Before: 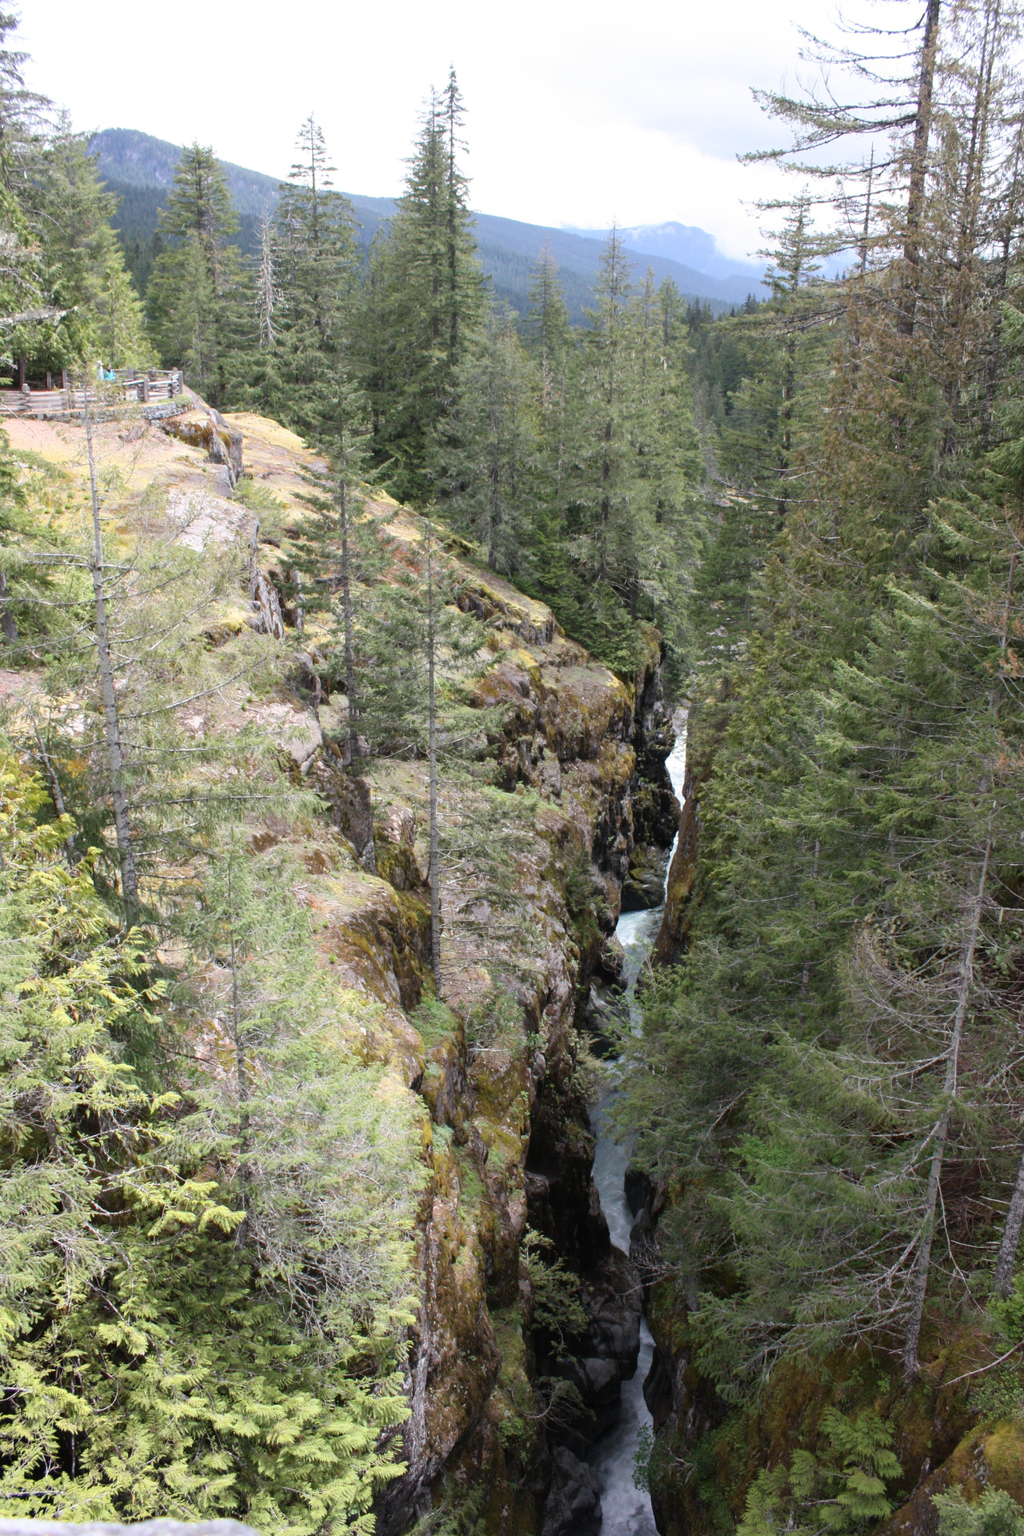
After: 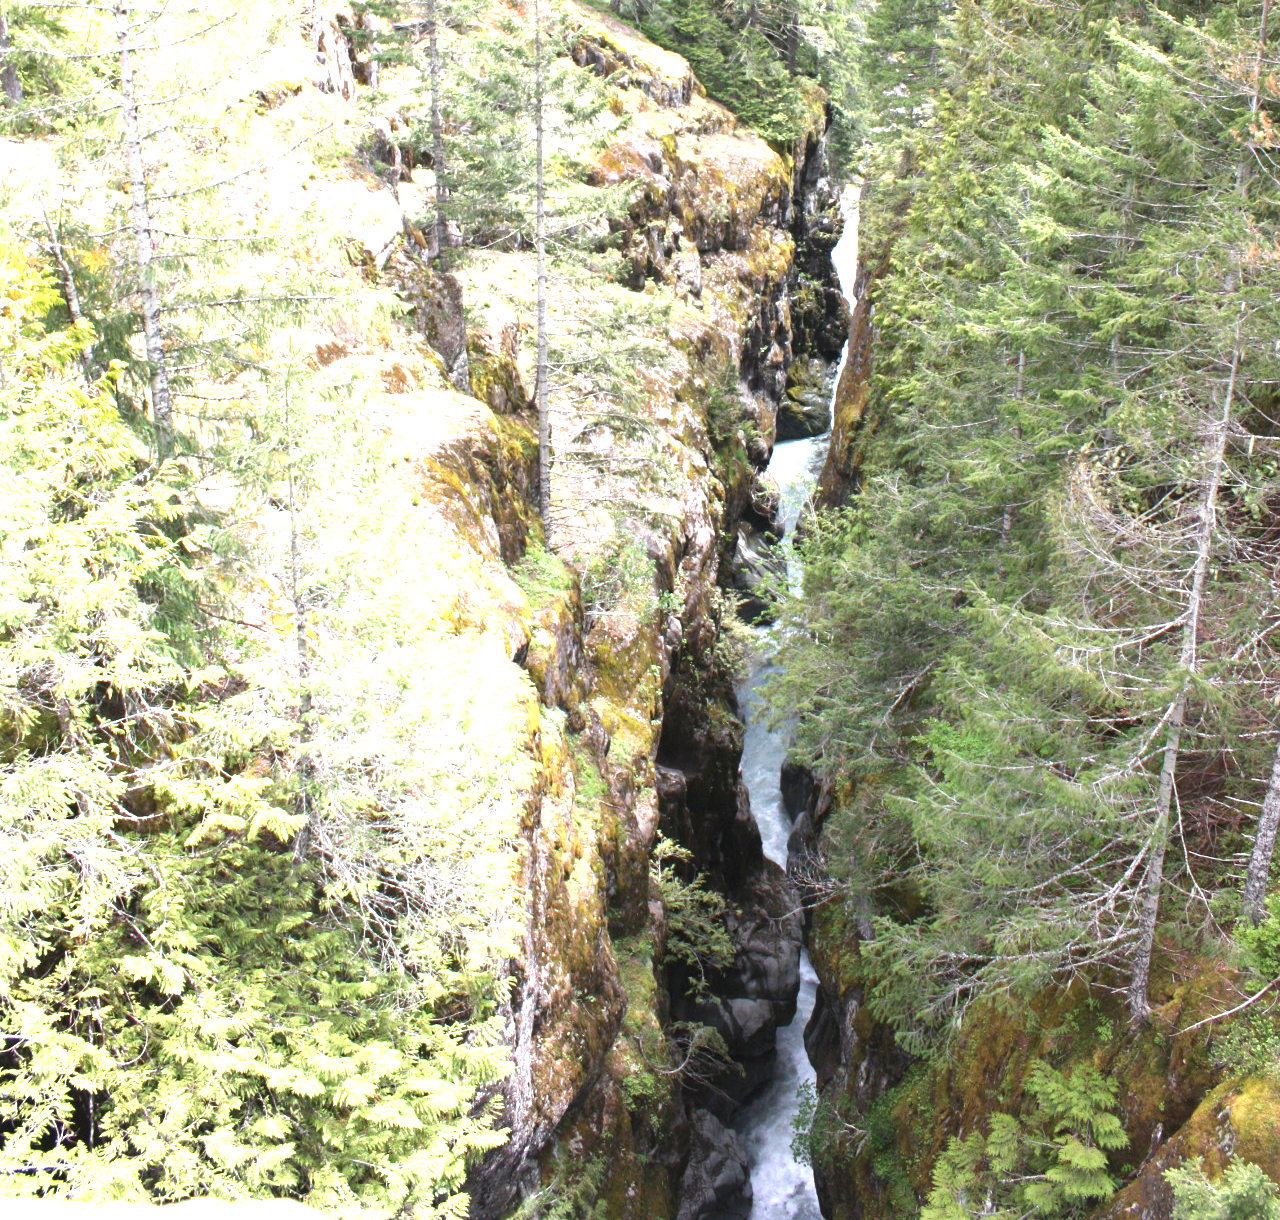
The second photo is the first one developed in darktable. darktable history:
crop and rotate: top 36.435%
exposure: black level correction 0, exposure 1.675 EV, compensate exposure bias true, compensate highlight preservation false
